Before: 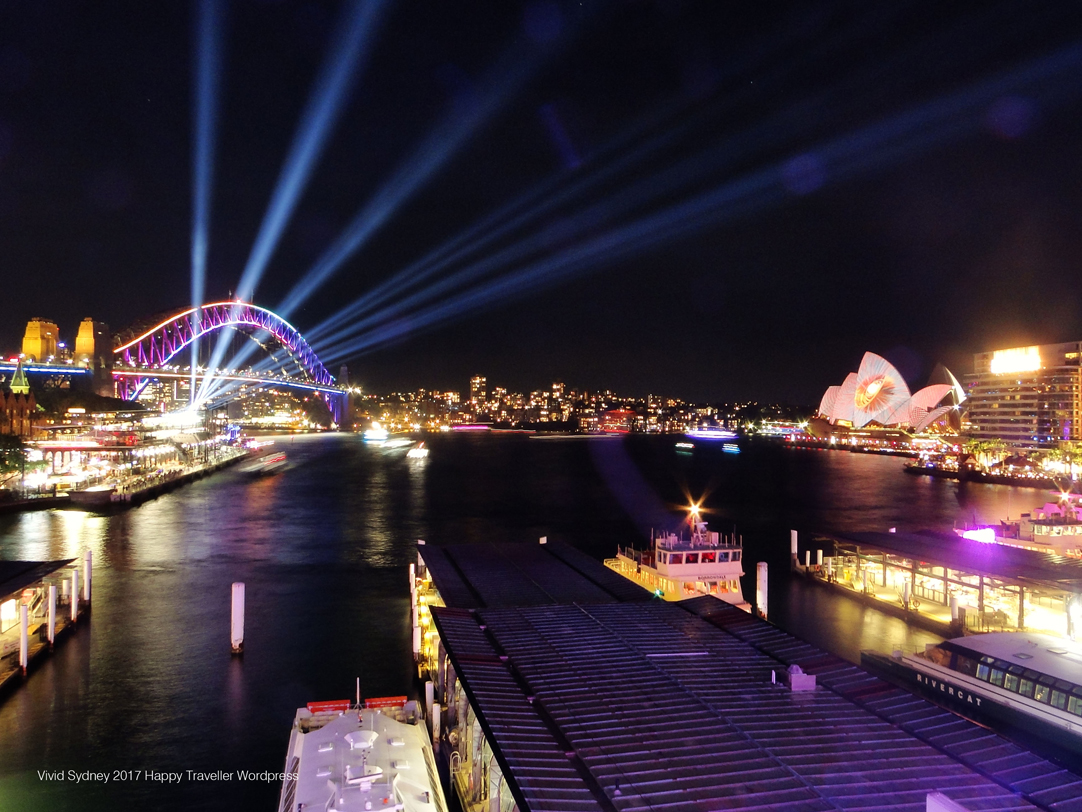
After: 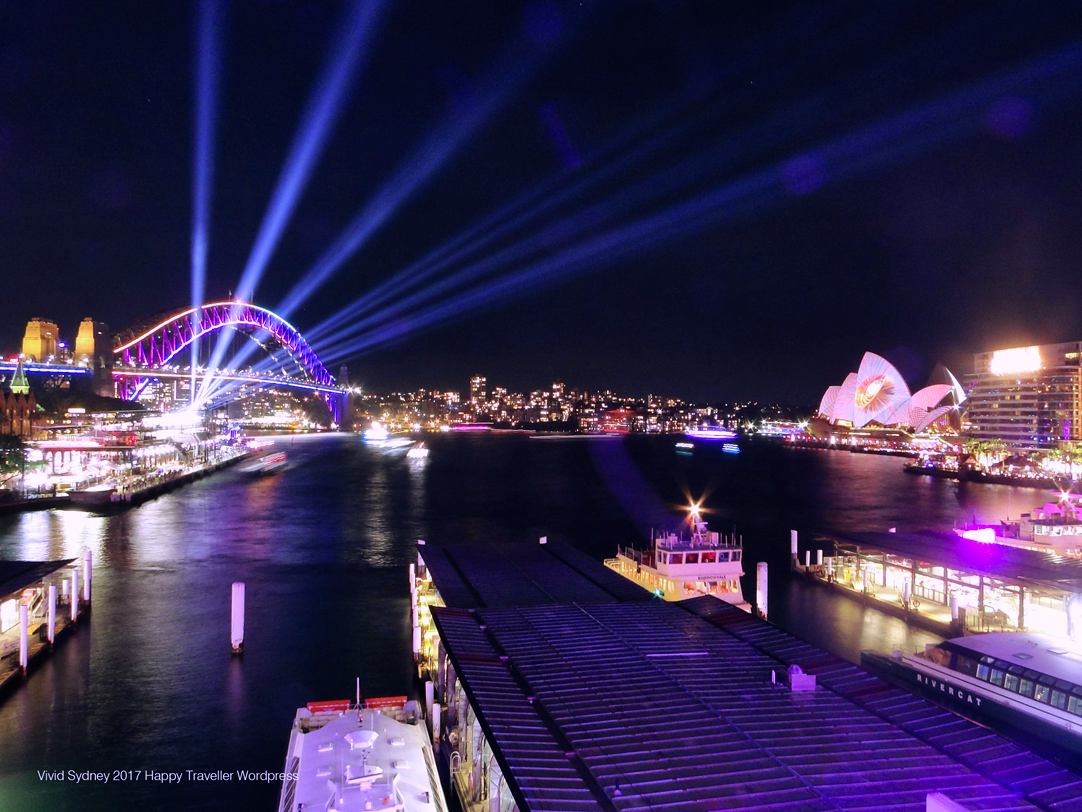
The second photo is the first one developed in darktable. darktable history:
color calibration: illuminant as shot in camera, x 0.441, y 0.412, temperature 2926.91 K
color correction: highlights a* 21.38, highlights b* 19.84
